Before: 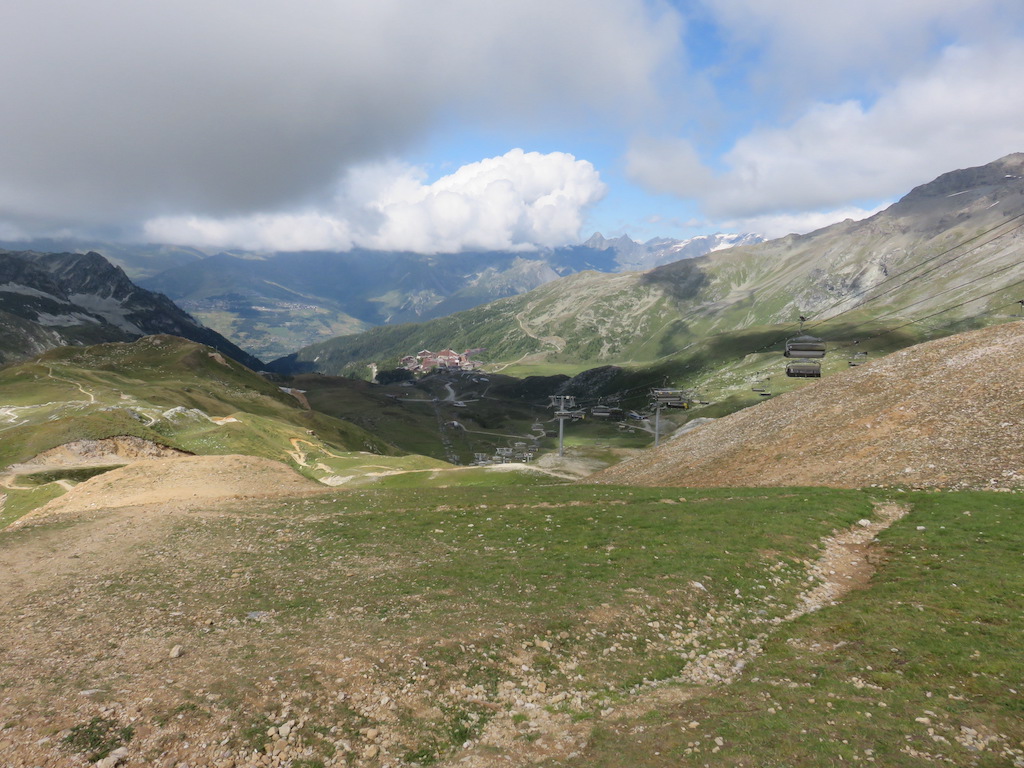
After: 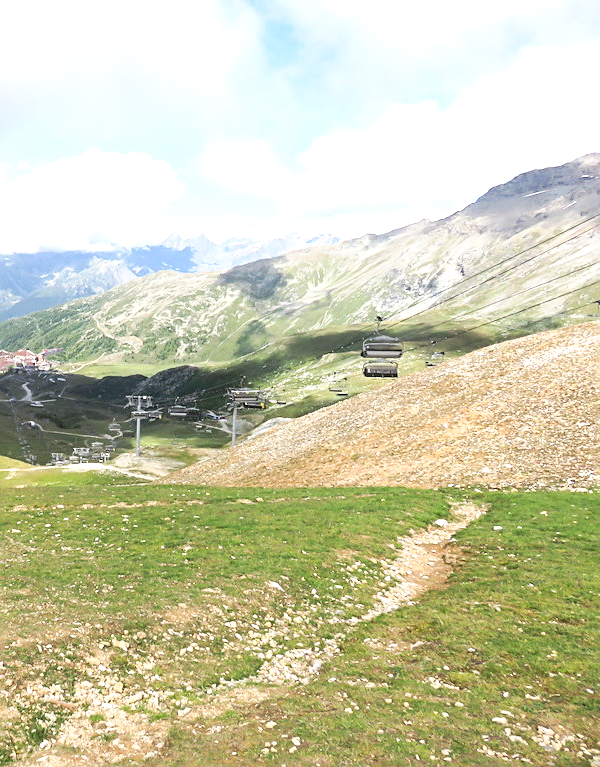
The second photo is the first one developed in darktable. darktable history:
crop: left 41.402%
tone curve: curves: ch0 [(0, 0) (0.003, 0.009) (0.011, 0.019) (0.025, 0.034) (0.044, 0.057) (0.069, 0.082) (0.1, 0.104) (0.136, 0.131) (0.177, 0.165) (0.224, 0.212) (0.277, 0.279) (0.335, 0.342) (0.399, 0.401) (0.468, 0.477) (0.543, 0.572) (0.623, 0.675) (0.709, 0.772) (0.801, 0.85) (0.898, 0.942) (1, 1)], preserve colors none
exposure: black level correction 0, exposure 1.1 EV, compensate exposure bias true, compensate highlight preservation false
sharpen: on, module defaults
base curve: exposure shift 0, preserve colors none
